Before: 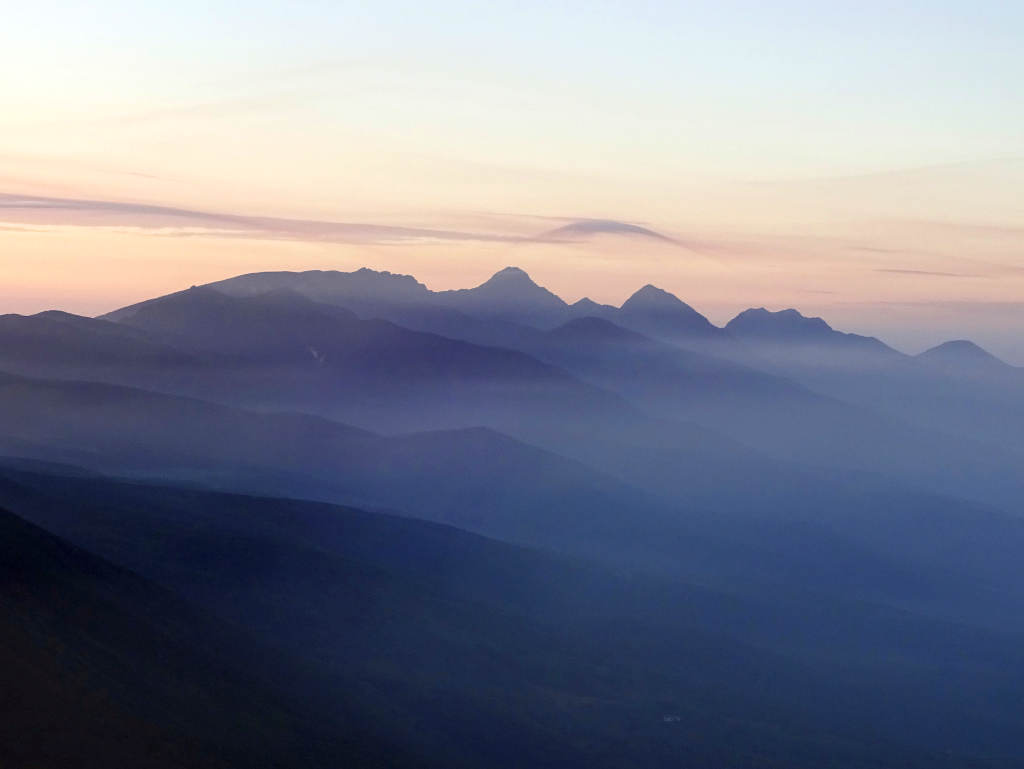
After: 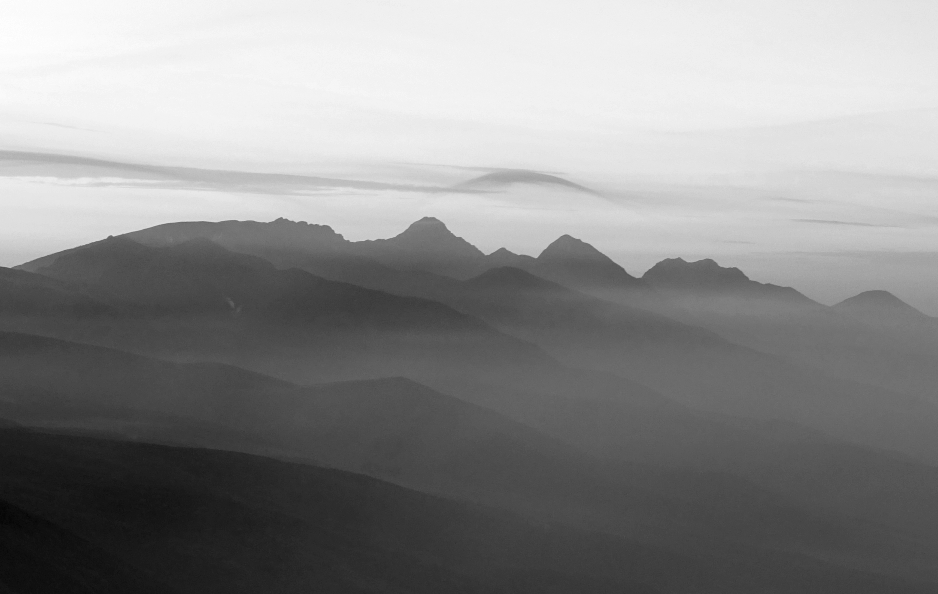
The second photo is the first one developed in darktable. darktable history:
monochrome: on, module defaults
crop: left 8.155%, top 6.611%, bottom 15.385%
